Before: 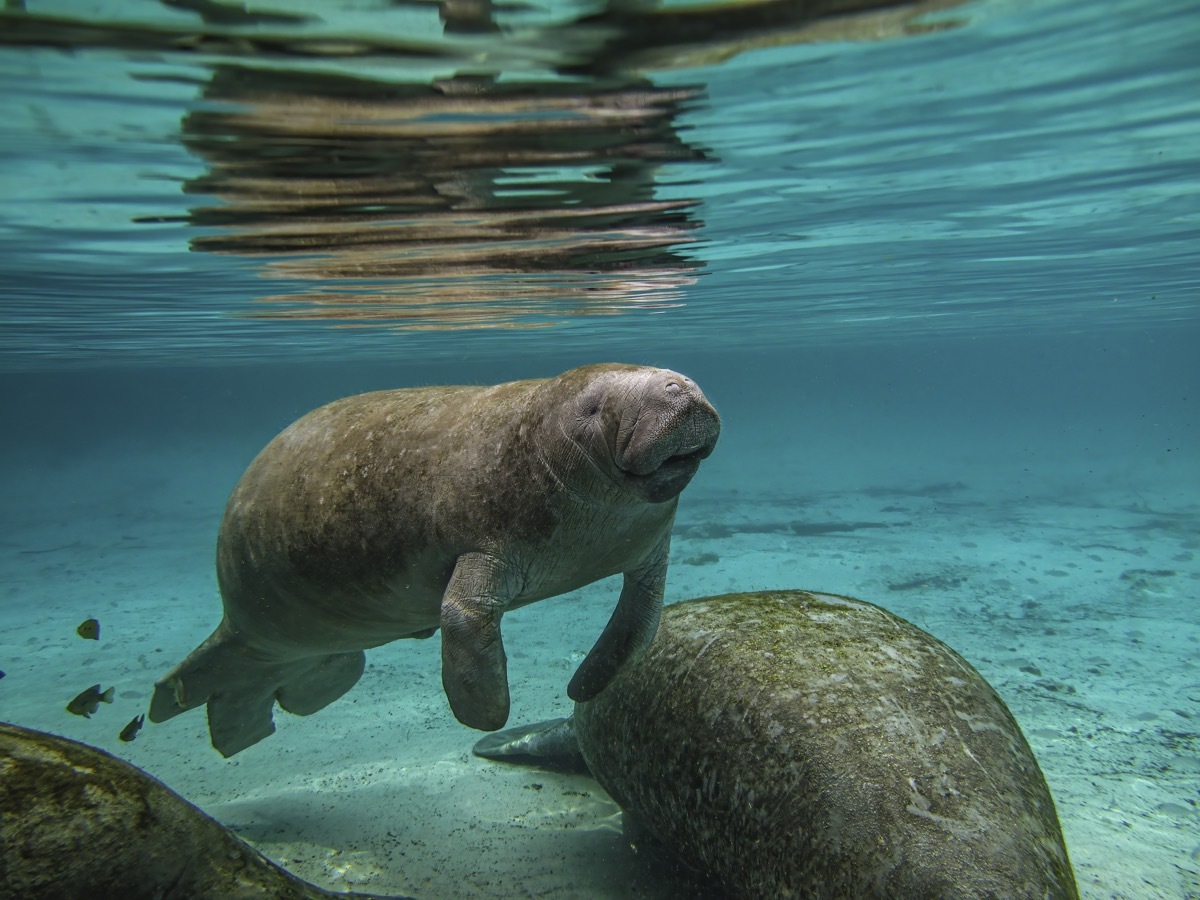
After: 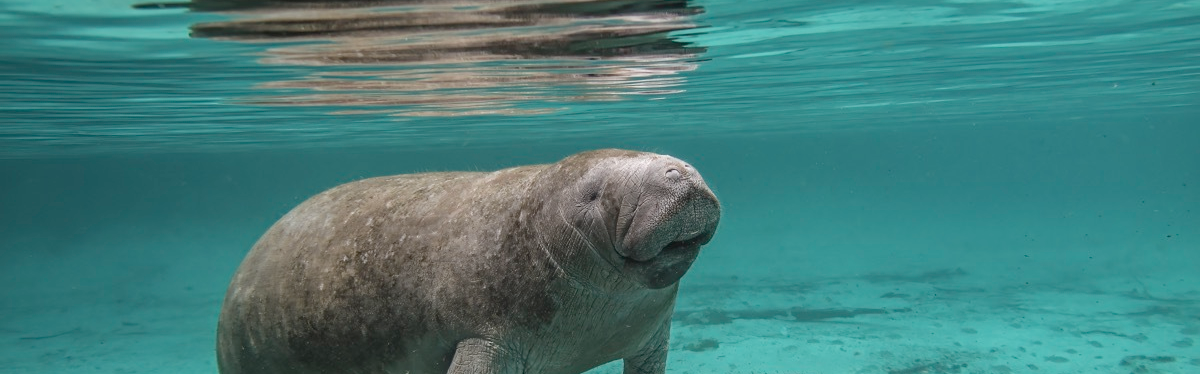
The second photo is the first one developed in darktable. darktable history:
crop and rotate: top 23.881%, bottom 34.561%
color correction: highlights b* 0.049, saturation 0.513
